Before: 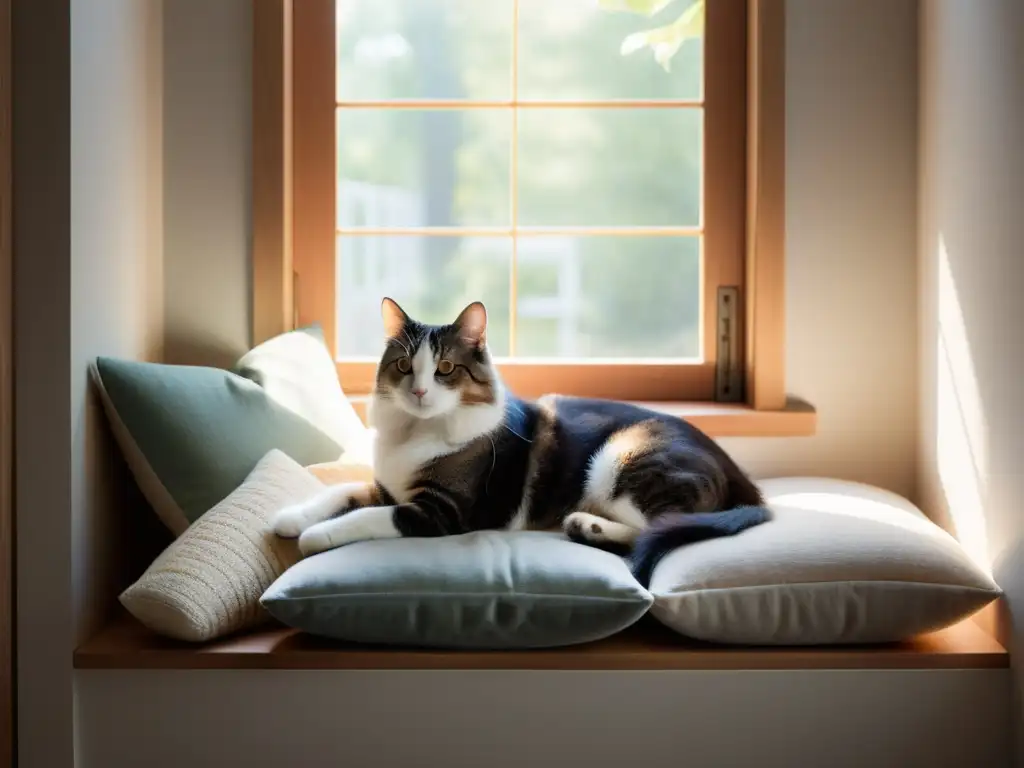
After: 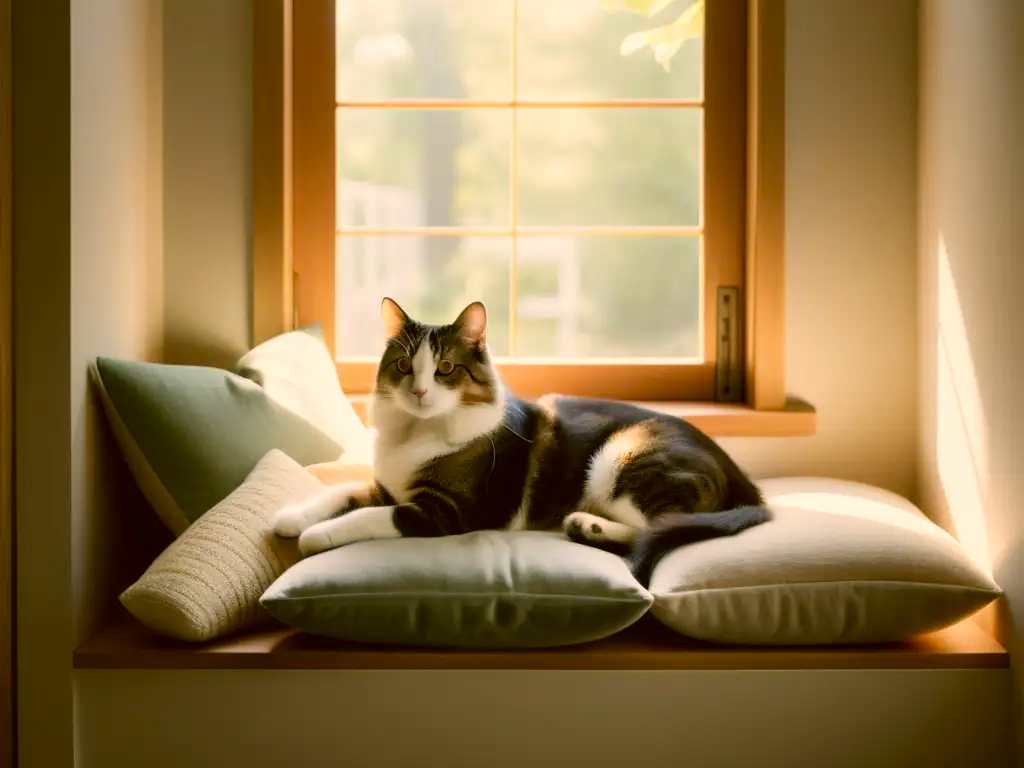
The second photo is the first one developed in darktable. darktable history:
color correction: highlights a* 8.52, highlights b* 14.89, shadows a* -0.518, shadows b* 26.67
